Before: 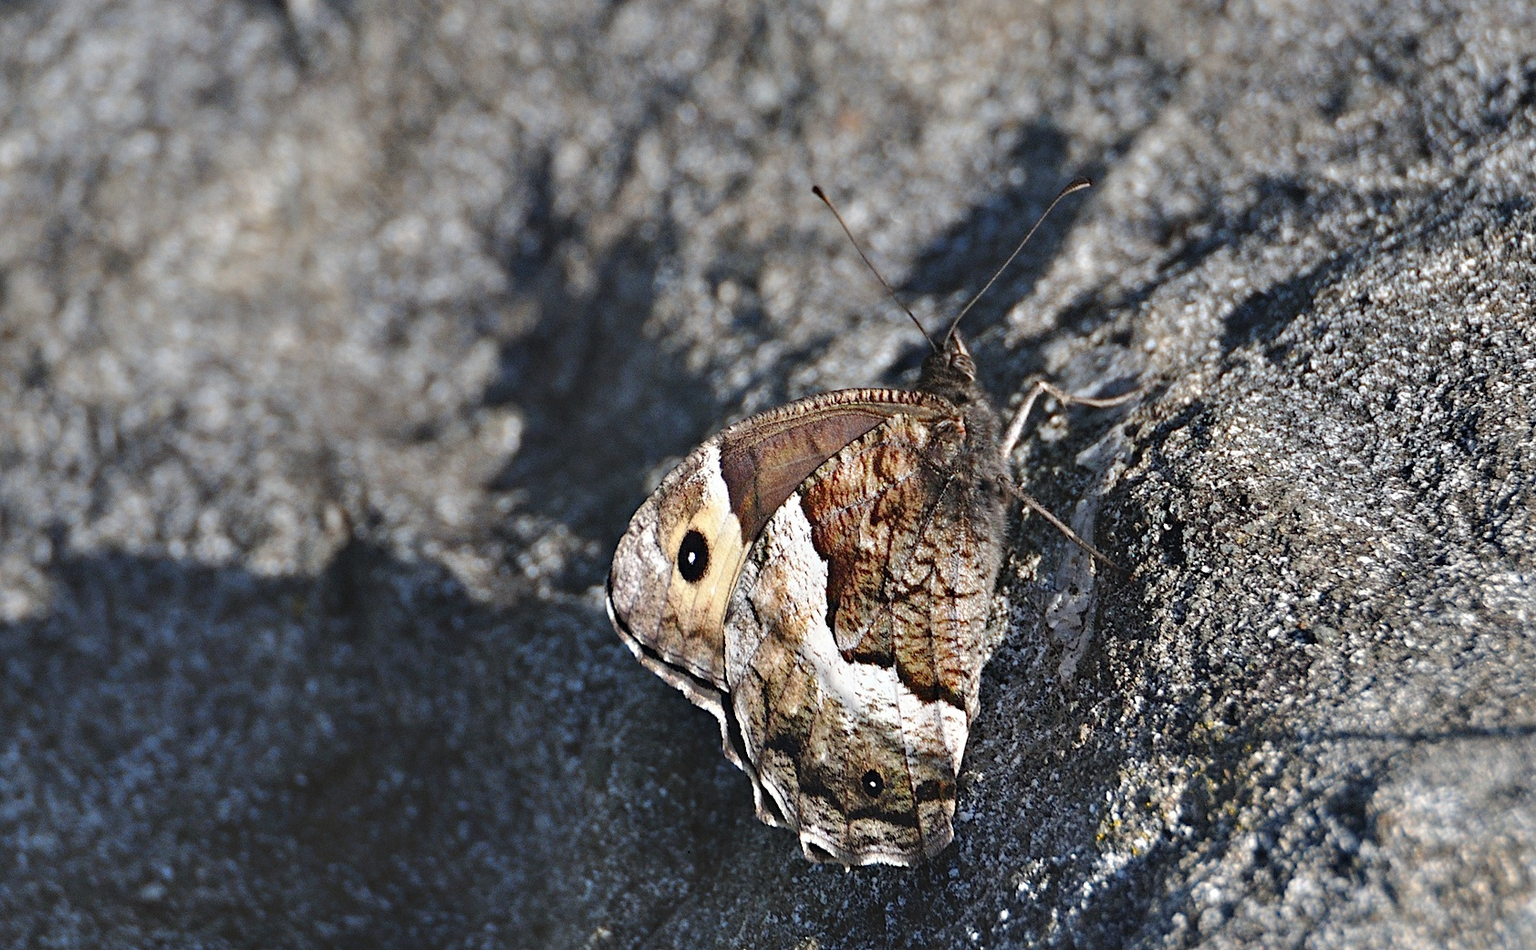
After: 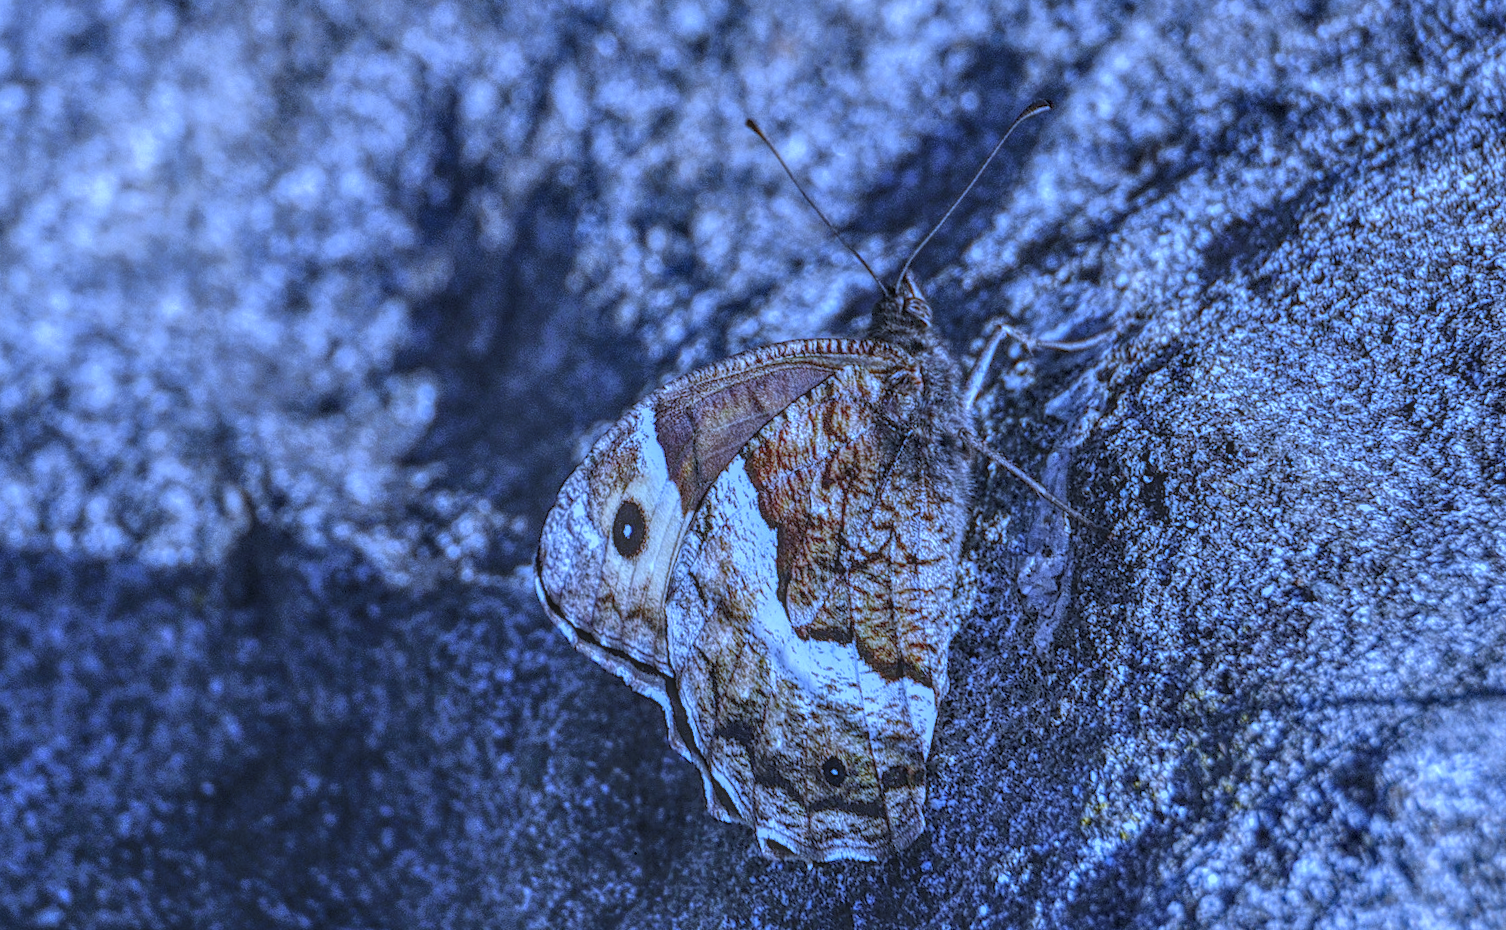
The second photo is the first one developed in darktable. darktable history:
crop and rotate: angle 1.96°, left 5.673%, top 5.673%
local contrast: highlights 20%, shadows 30%, detail 200%, midtone range 0.2
white balance: red 0.766, blue 1.537
bloom: size 15%, threshold 97%, strength 7%
